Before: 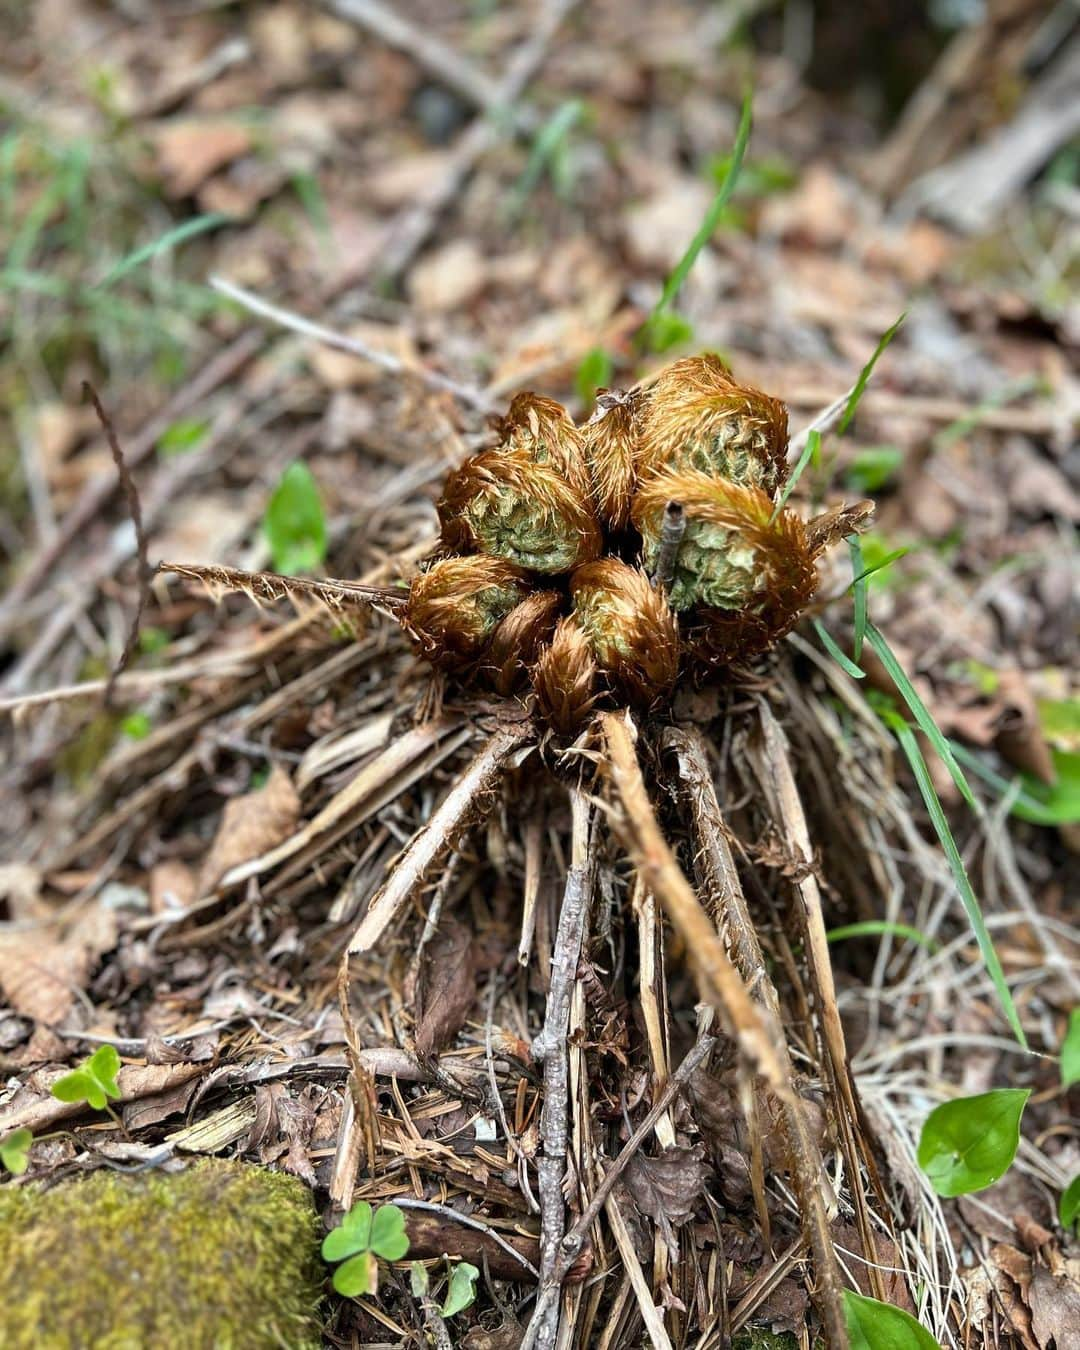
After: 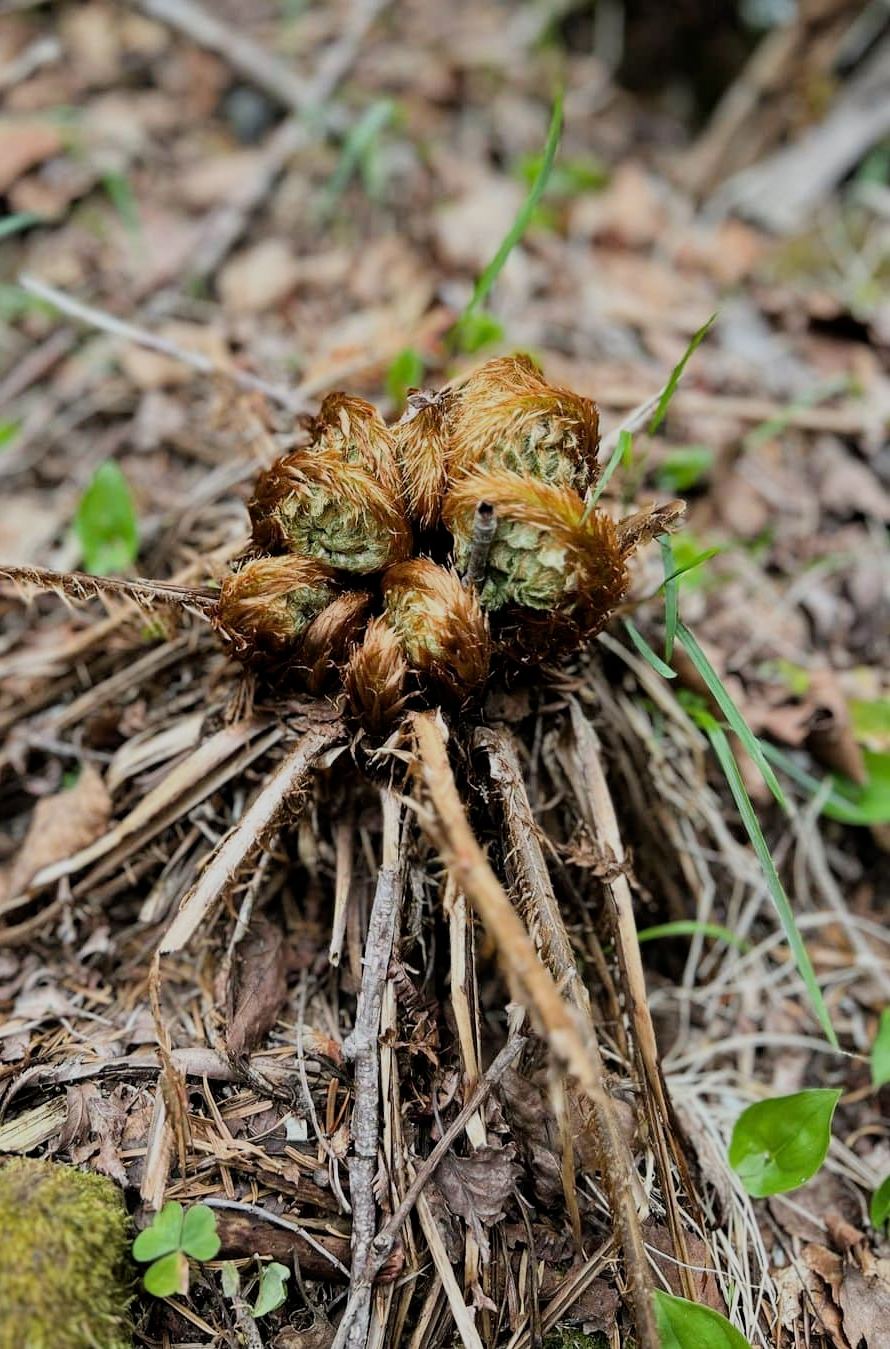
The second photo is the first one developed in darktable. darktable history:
filmic rgb: black relative exposure -7.65 EV, white relative exposure 4.56 EV, hardness 3.61
crop: left 17.582%, bottom 0.031%
